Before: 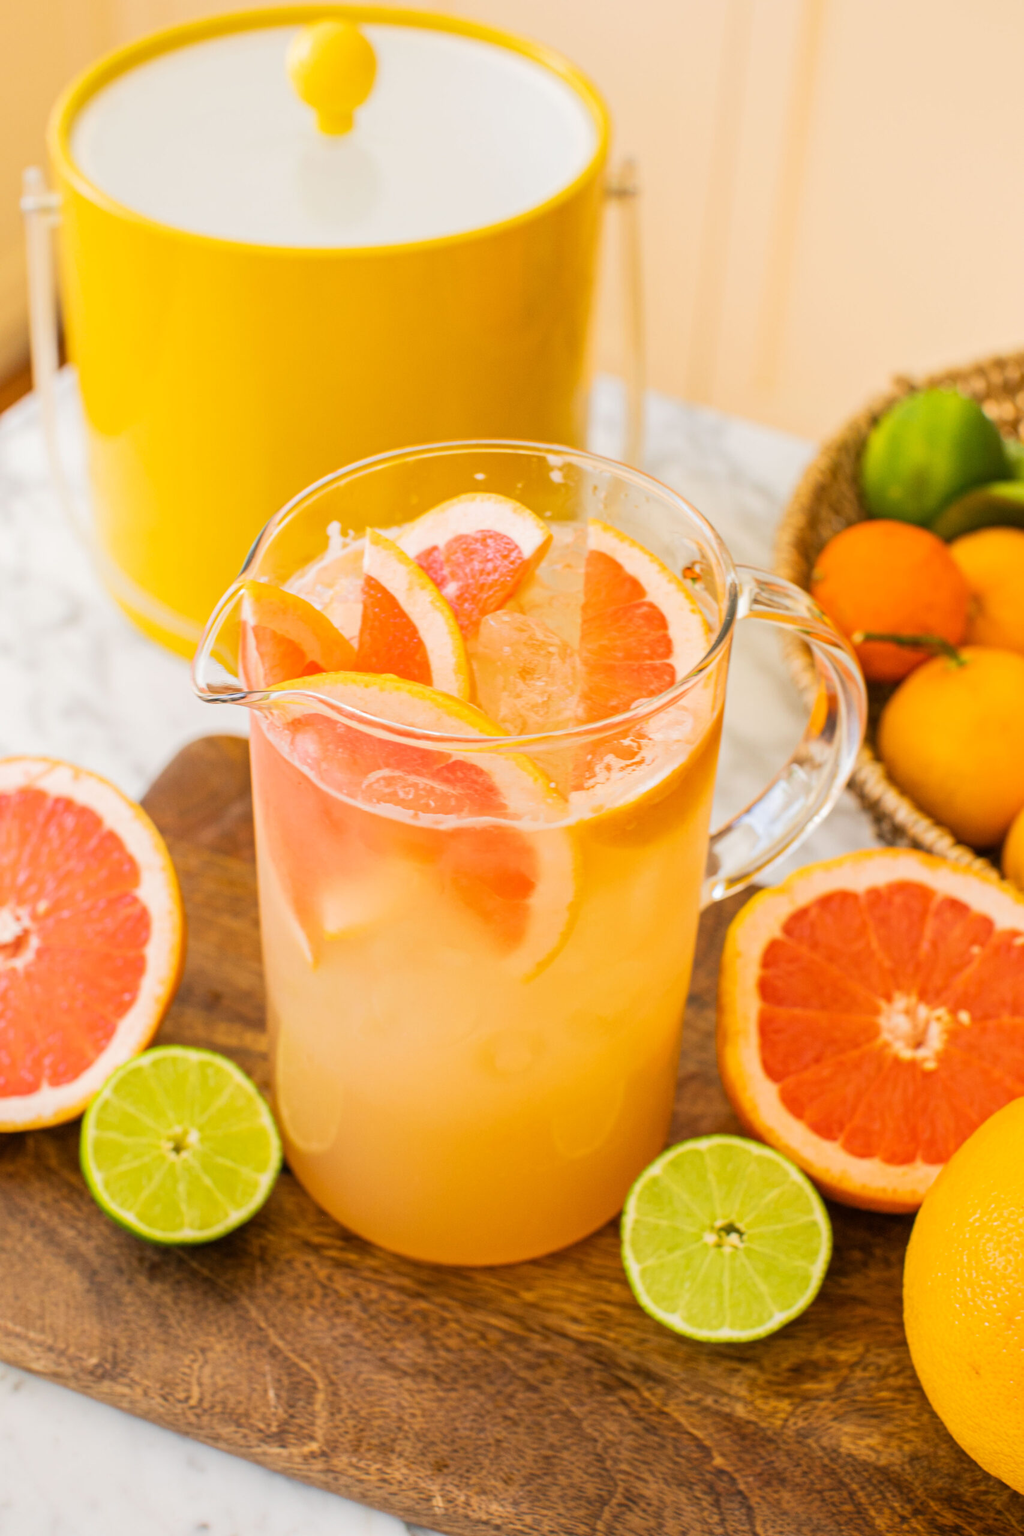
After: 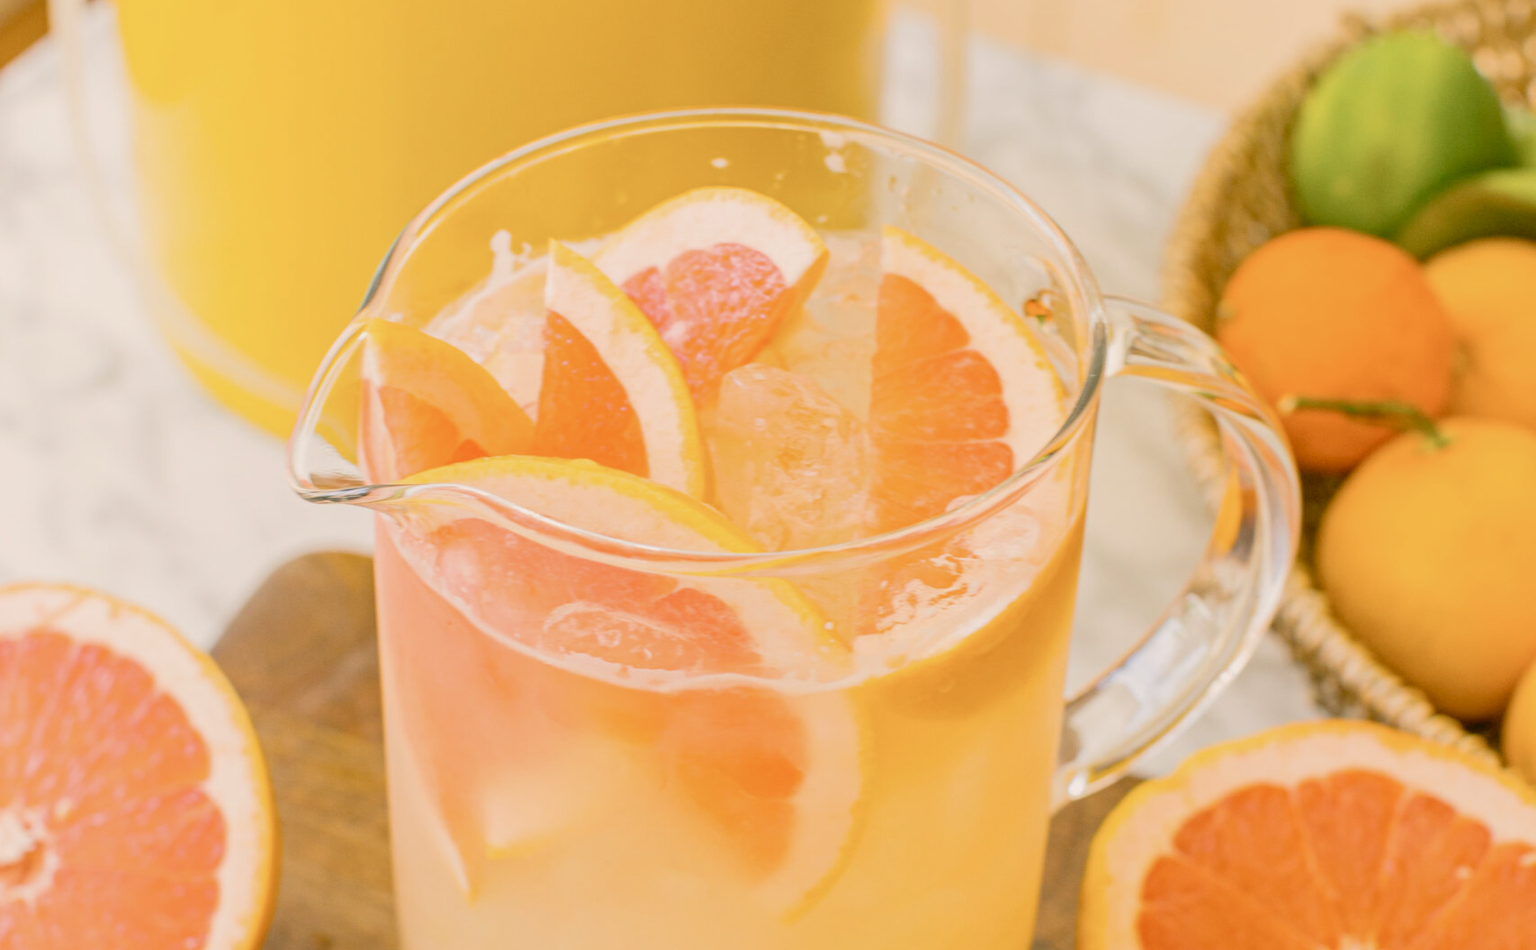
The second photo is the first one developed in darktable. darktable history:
color correction: highlights a* 3.97, highlights b* 4.98, shadows a* -7.88, shadows b* 5.05
crop and rotate: top 23.968%, bottom 34.749%
tone curve: curves: ch0 [(0, 0) (0.004, 0.008) (0.077, 0.156) (0.169, 0.29) (0.774, 0.774) (0.988, 0.926)], preserve colors none
